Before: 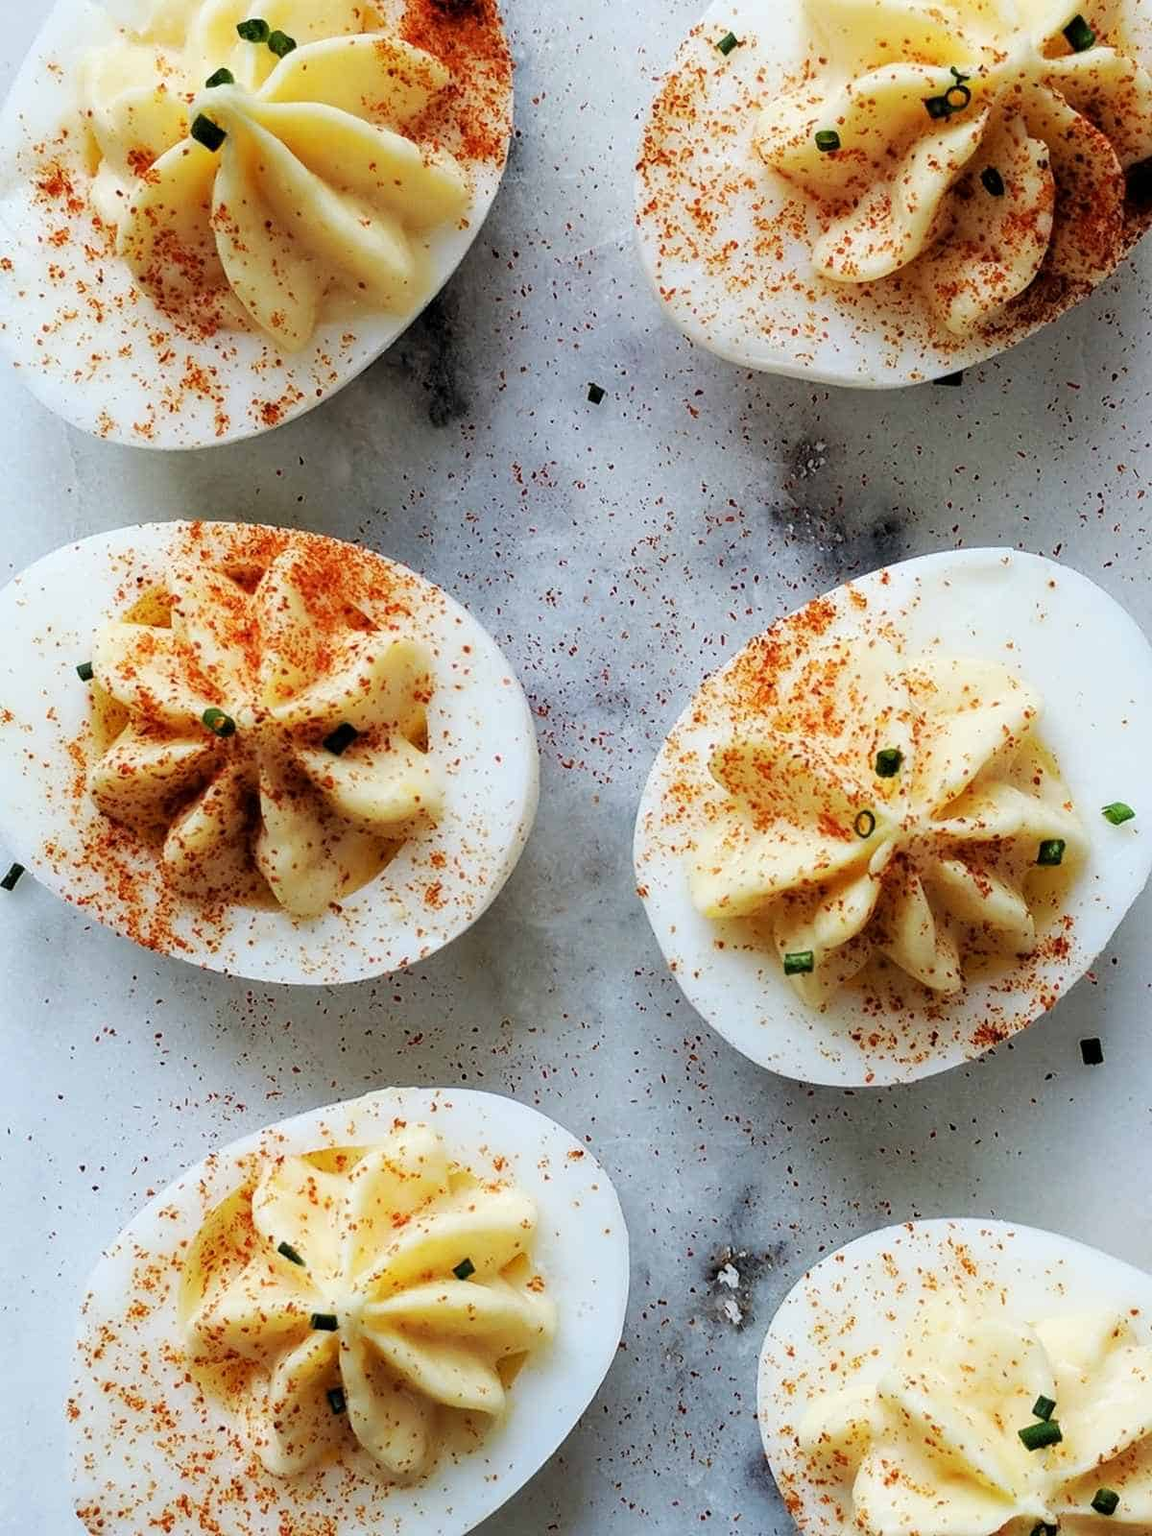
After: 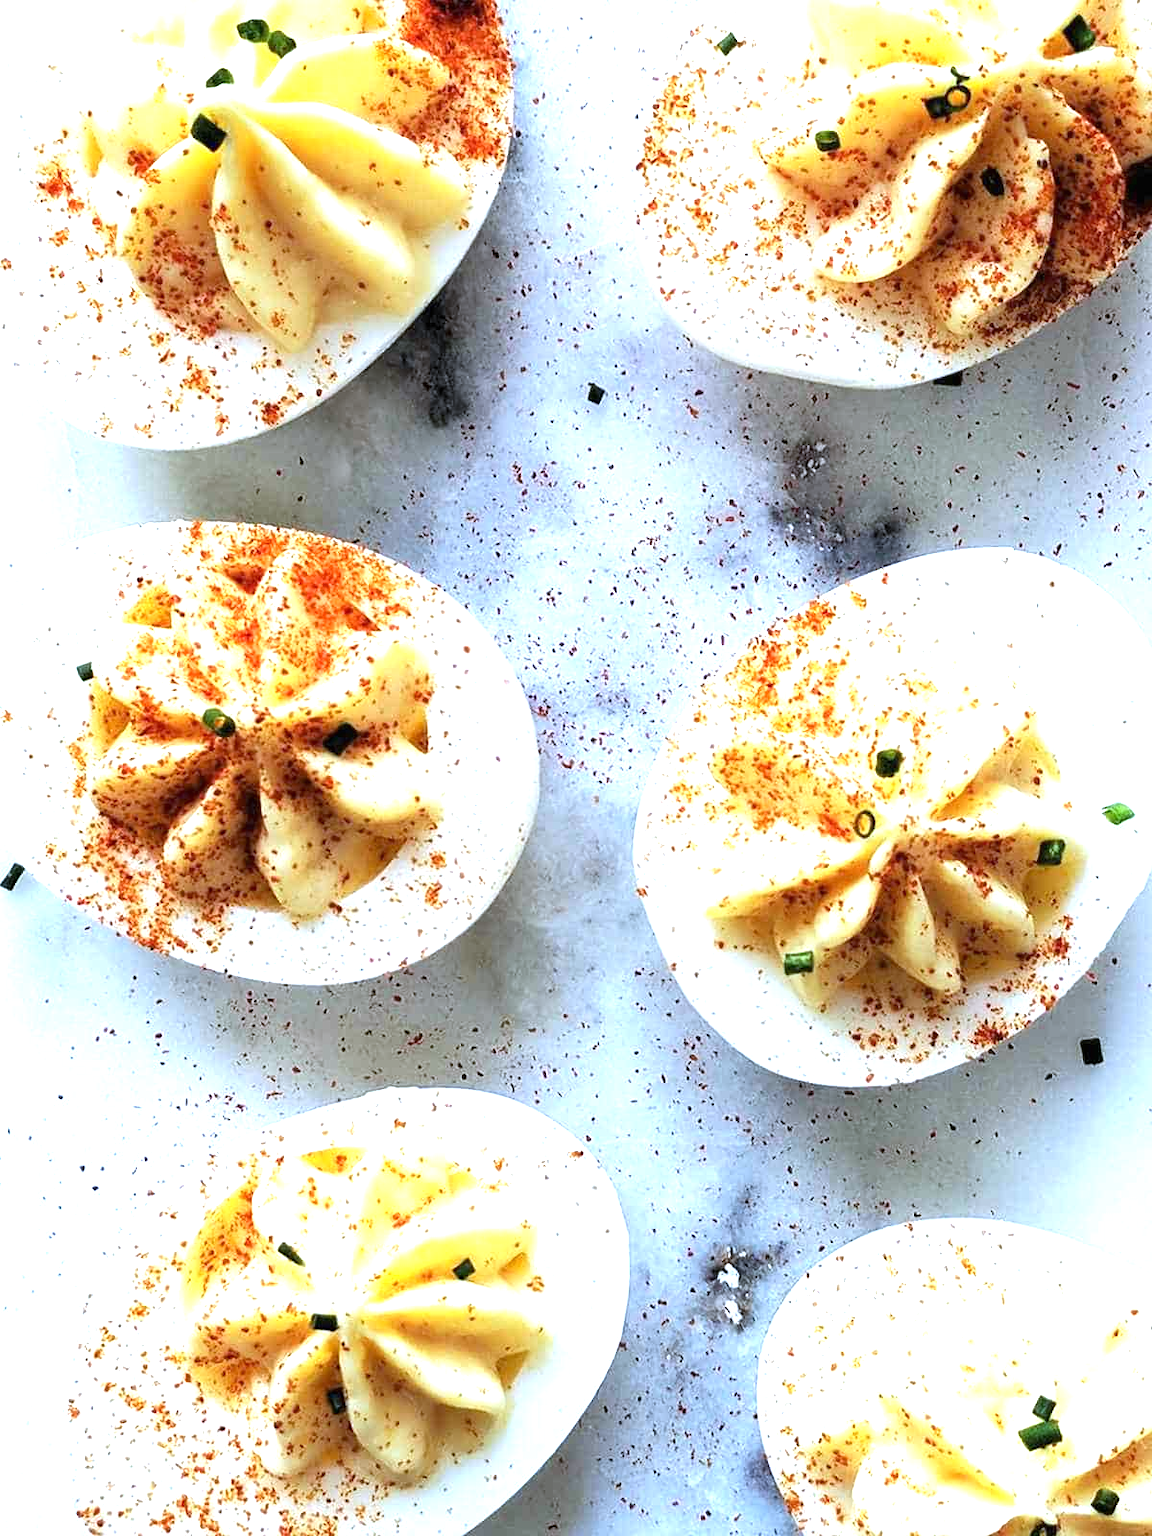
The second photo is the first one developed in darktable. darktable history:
exposure: black level correction 0, exposure 1.2 EV, compensate highlight preservation false
white balance: red 0.931, blue 1.11
